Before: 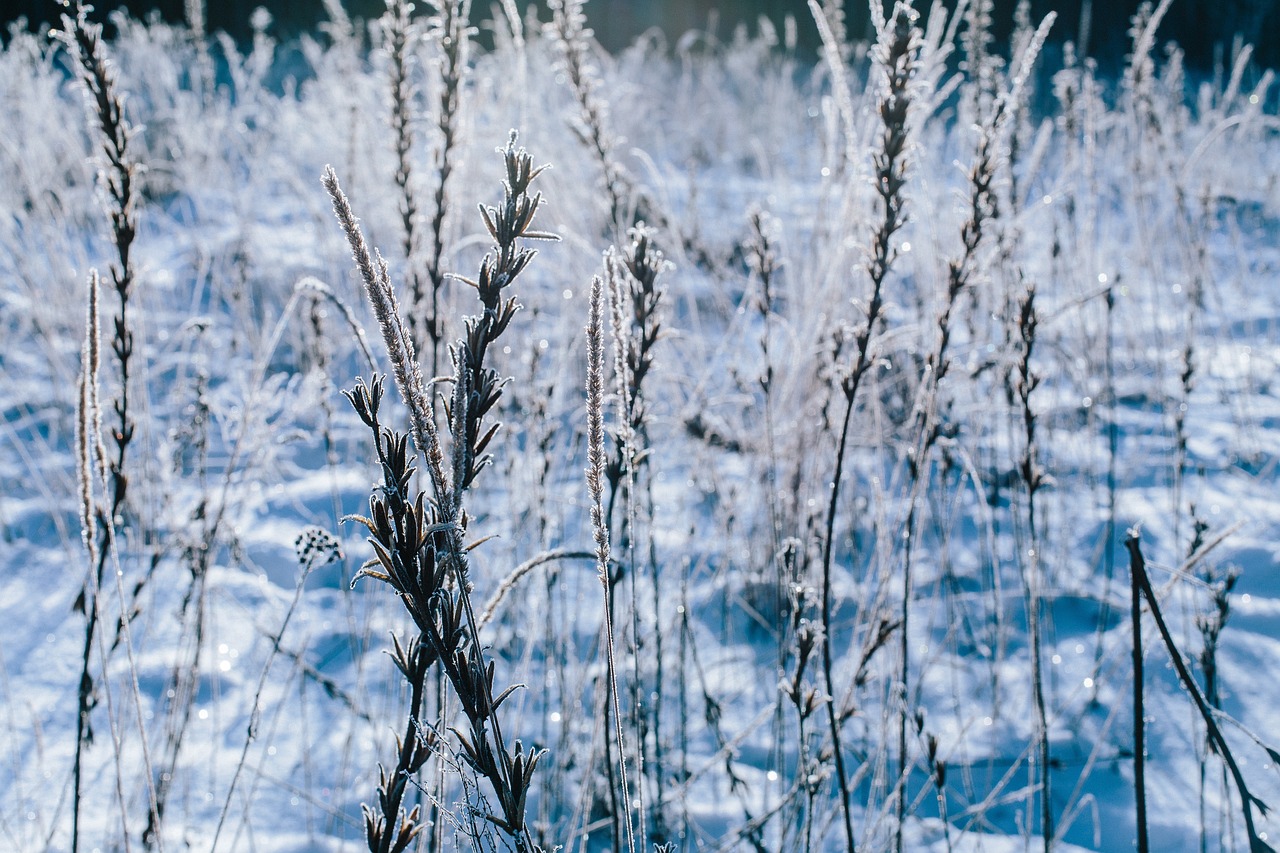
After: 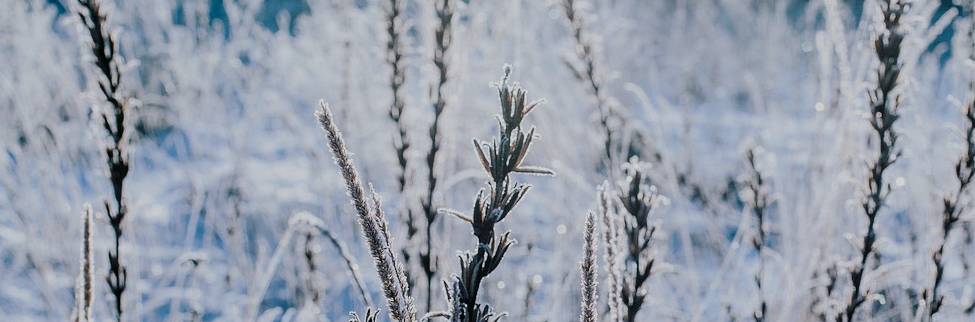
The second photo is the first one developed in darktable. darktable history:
filmic rgb: black relative exposure -7.65 EV, white relative exposure 4.56 EV, hardness 3.61
color balance rgb: perceptual saturation grading › global saturation 0.893%
crop: left 0.512%, top 7.636%, right 23.291%, bottom 54.587%
